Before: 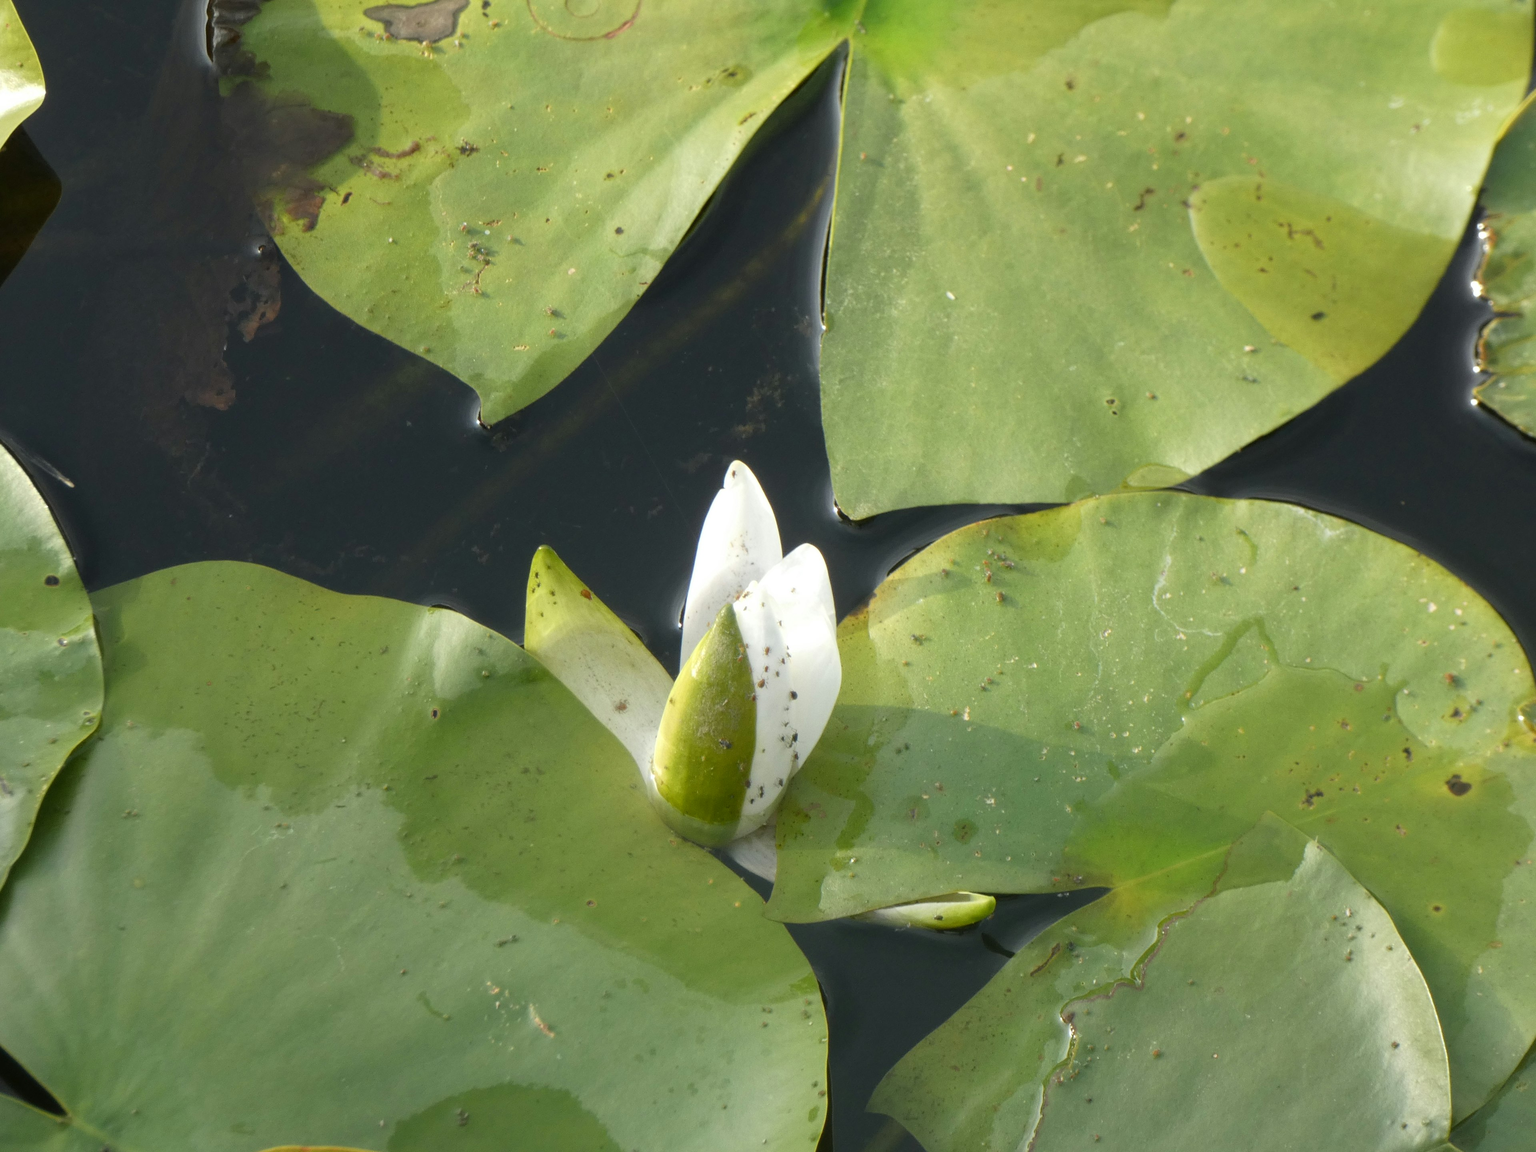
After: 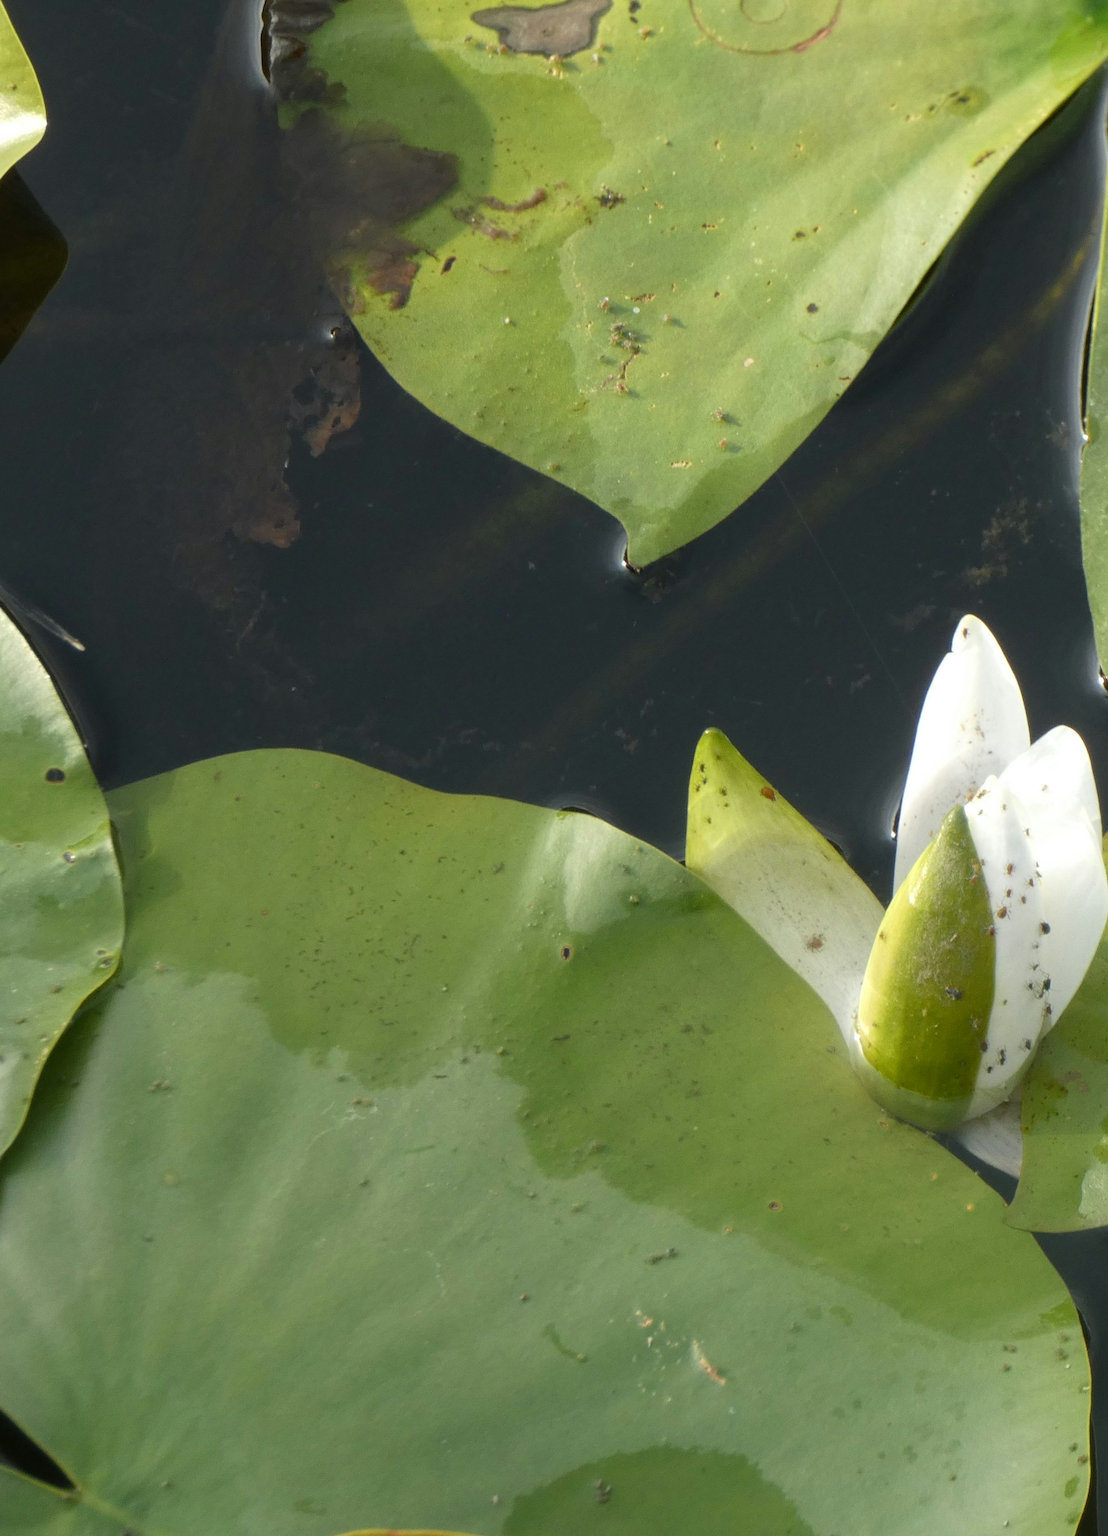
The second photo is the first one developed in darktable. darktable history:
crop: left 0.712%, right 45.204%, bottom 0.086%
